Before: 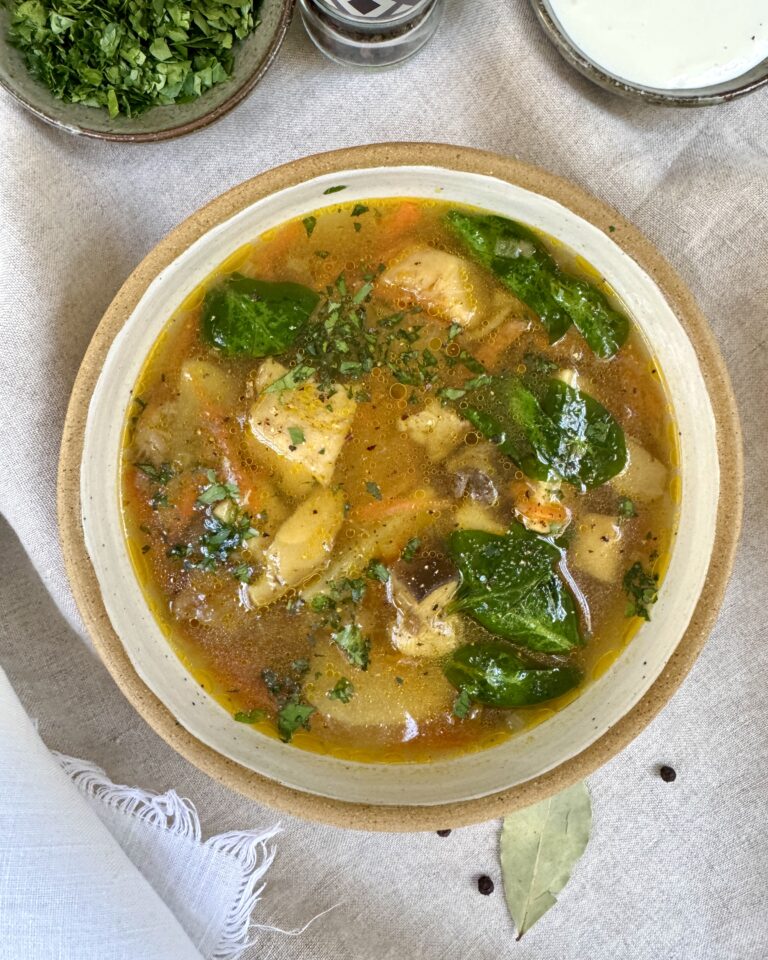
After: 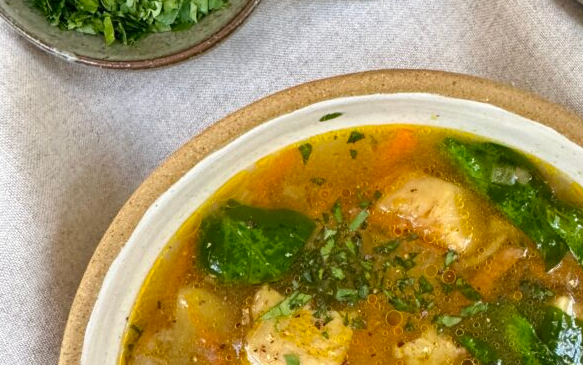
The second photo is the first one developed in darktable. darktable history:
crop: left 0.545%, top 7.635%, right 23.42%, bottom 54.327%
